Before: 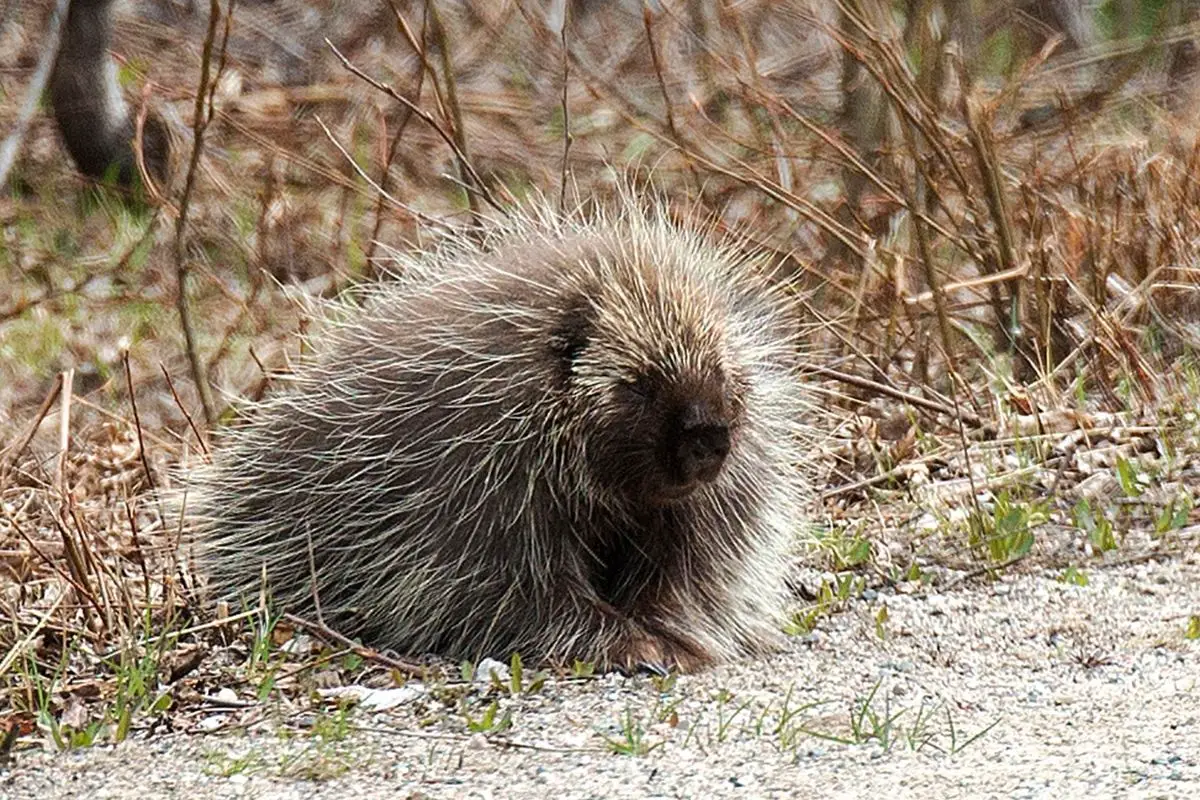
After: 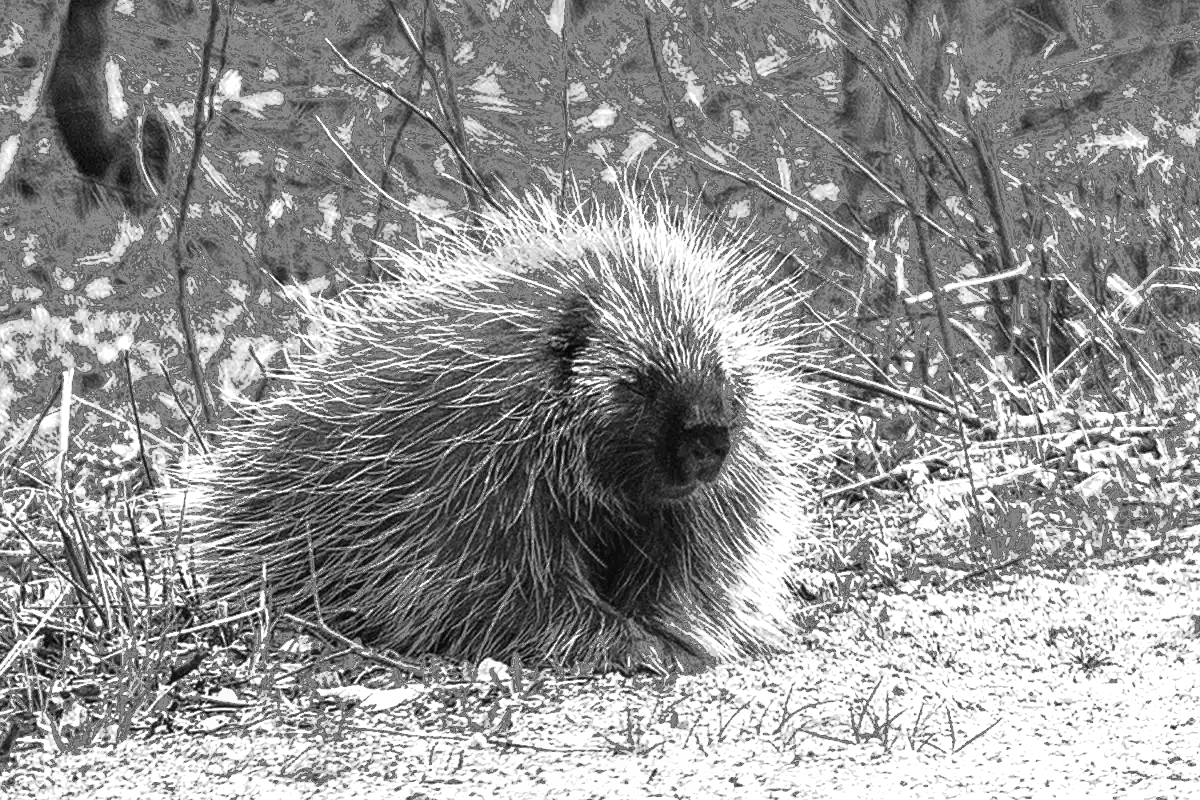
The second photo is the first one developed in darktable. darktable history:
exposure: black level correction -0.002, exposure 0.54 EV, compensate highlight preservation false
monochrome: on, module defaults
local contrast: on, module defaults
fill light: exposure -0.73 EV, center 0.69, width 2.2
